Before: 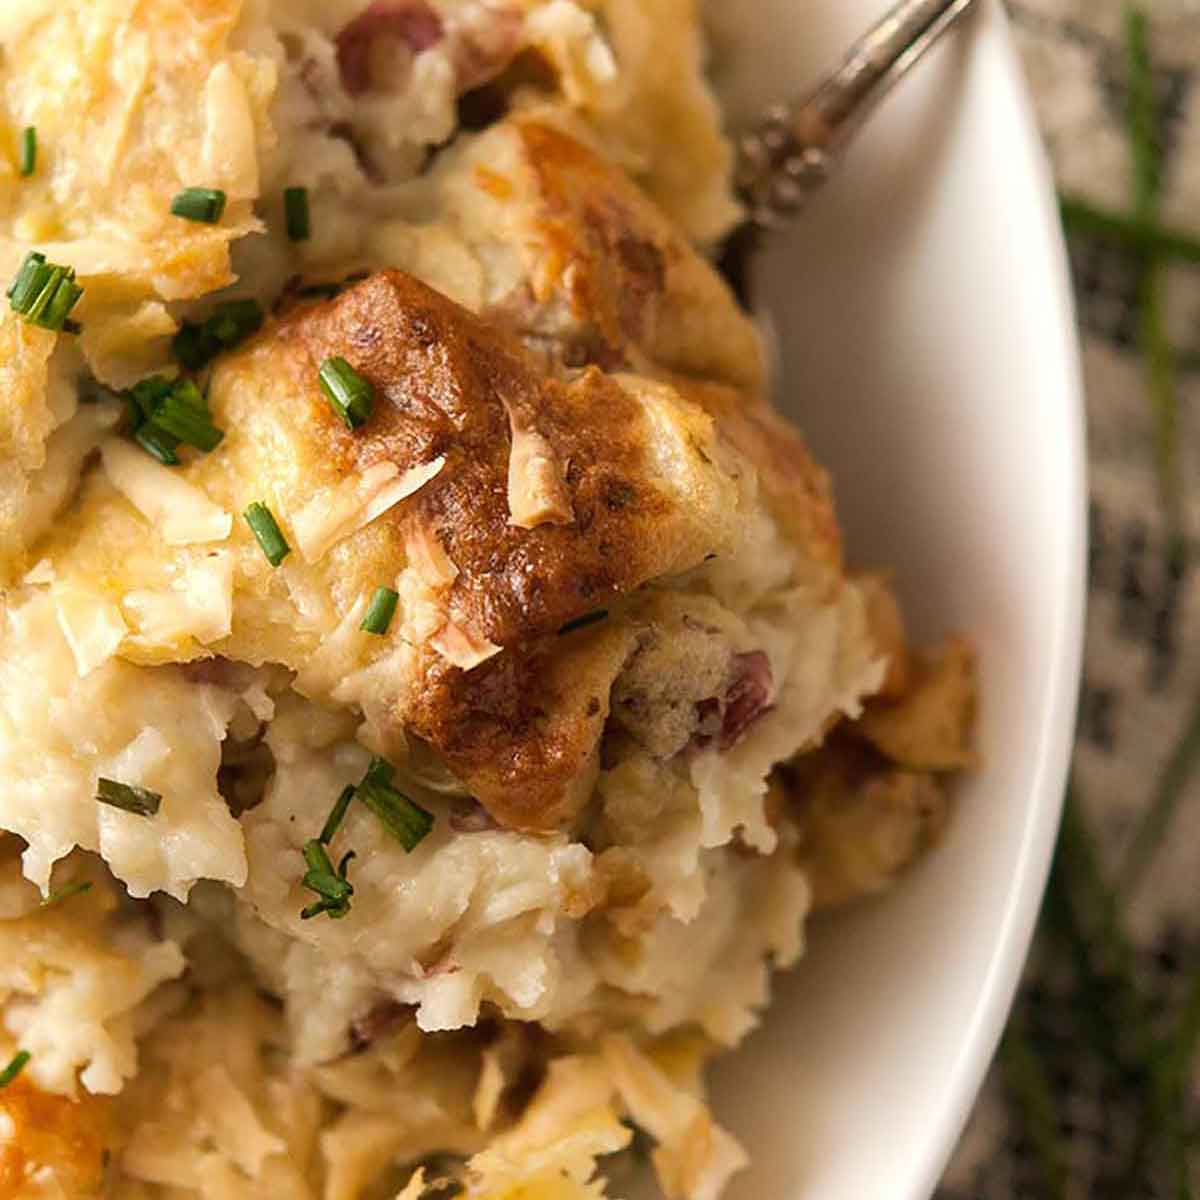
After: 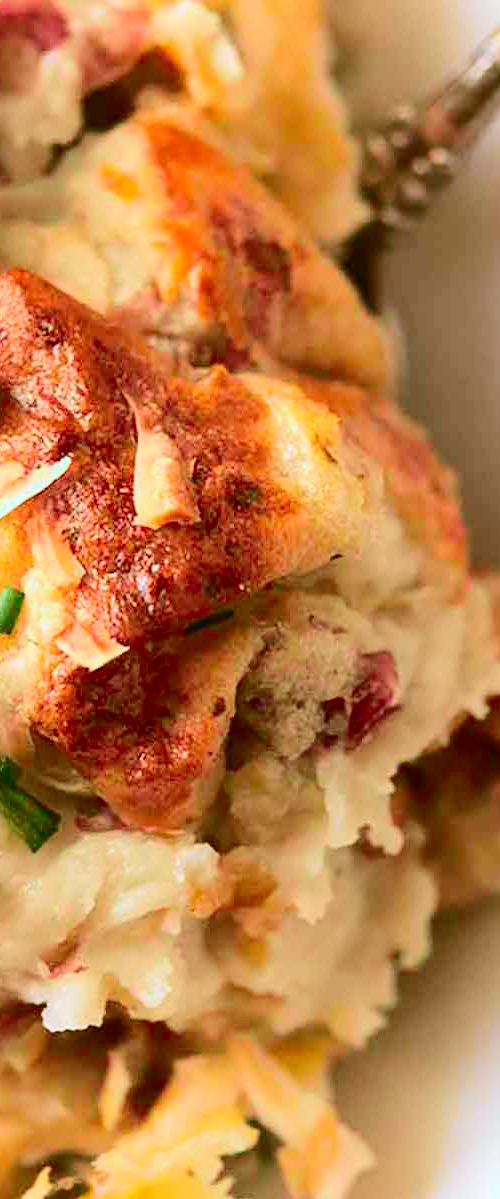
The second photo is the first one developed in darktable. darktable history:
crop: left 31.229%, right 27.105%
tone curve: curves: ch0 [(0, 0.018) (0.036, 0.038) (0.15, 0.131) (0.27, 0.247) (0.503, 0.556) (0.763, 0.785) (1, 0.919)]; ch1 [(0, 0) (0.203, 0.158) (0.333, 0.283) (0.451, 0.417) (0.502, 0.5) (0.519, 0.522) (0.562, 0.588) (0.603, 0.664) (0.722, 0.813) (1, 1)]; ch2 [(0, 0) (0.29, 0.295) (0.404, 0.436) (0.497, 0.499) (0.521, 0.523) (0.561, 0.605) (0.639, 0.664) (0.712, 0.764) (1, 1)], color space Lab, independent channels, preserve colors none
exposure: black level correction 0.001, exposure 0.5 EV, compensate exposure bias true, compensate highlight preservation false
color calibration: x 0.372, y 0.386, temperature 4283.97 K
